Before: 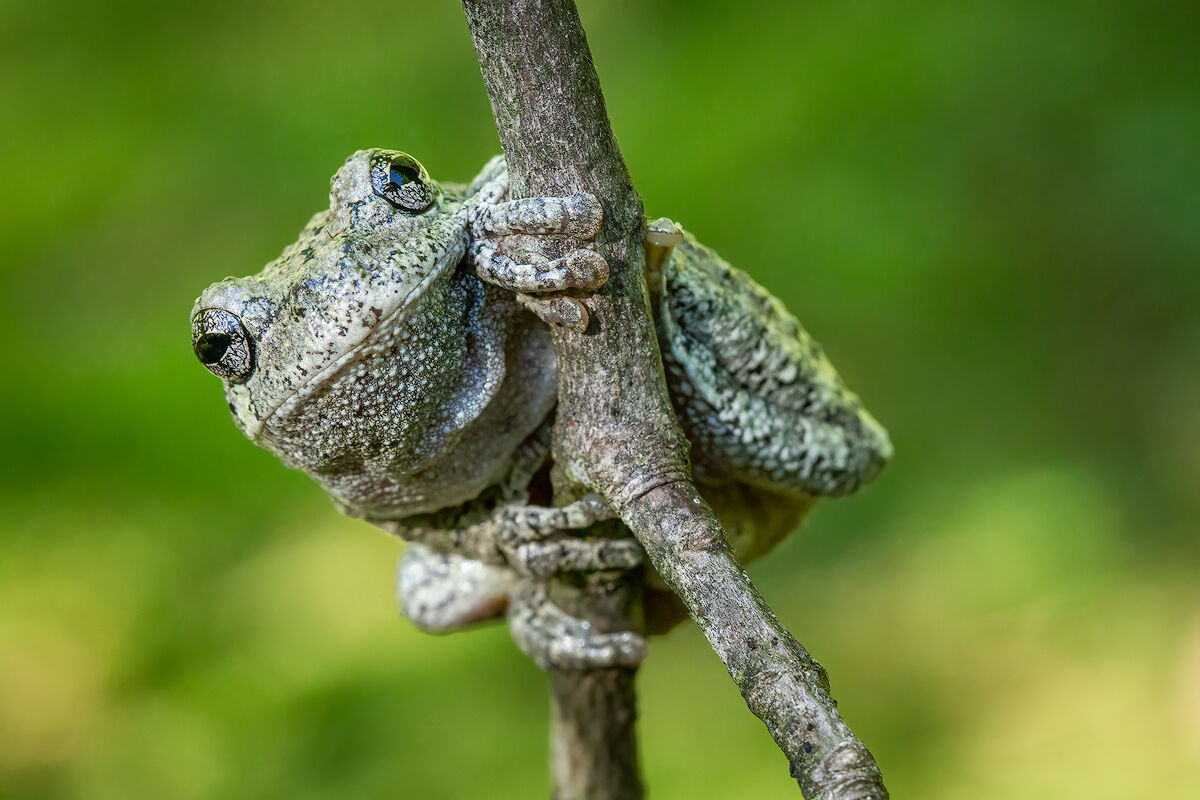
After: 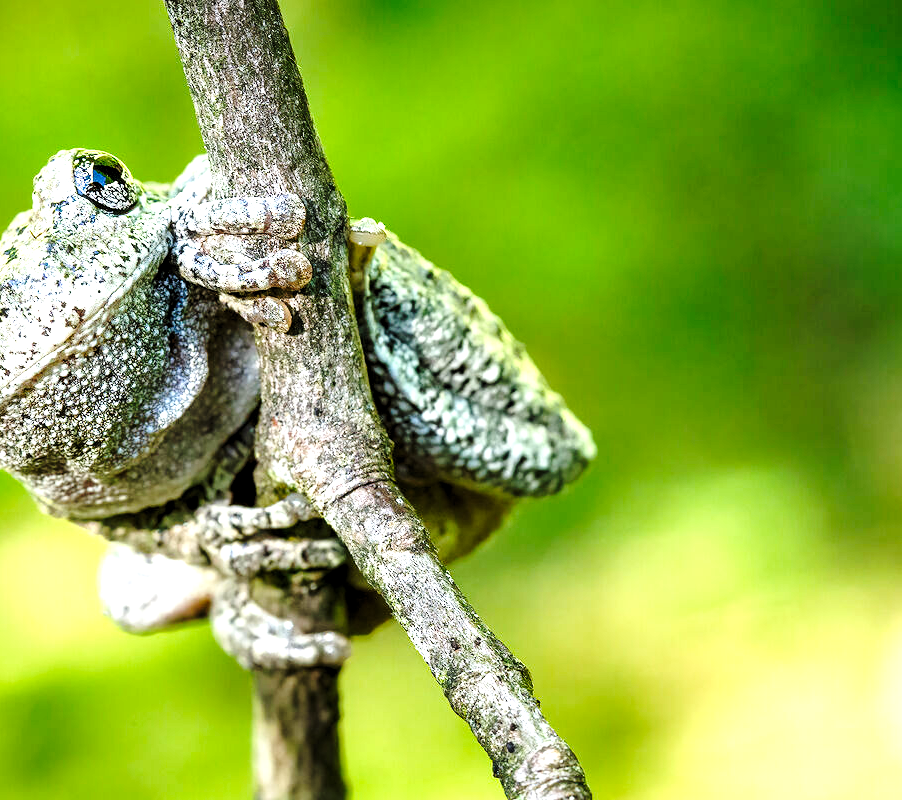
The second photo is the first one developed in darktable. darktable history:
exposure: exposure 0.201 EV, compensate exposure bias true, compensate highlight preservation false
crop and rotate: left 24.807%
levels: black 8.57%, levels [0.055, 0.477, 0.9]
base curve: curves: ch0 [(0, 0) (0.036, 0.037) (0.121, 0.228) (0.46, 0.76) (0.859, 0.983) (1, 1)], preserve colors none
